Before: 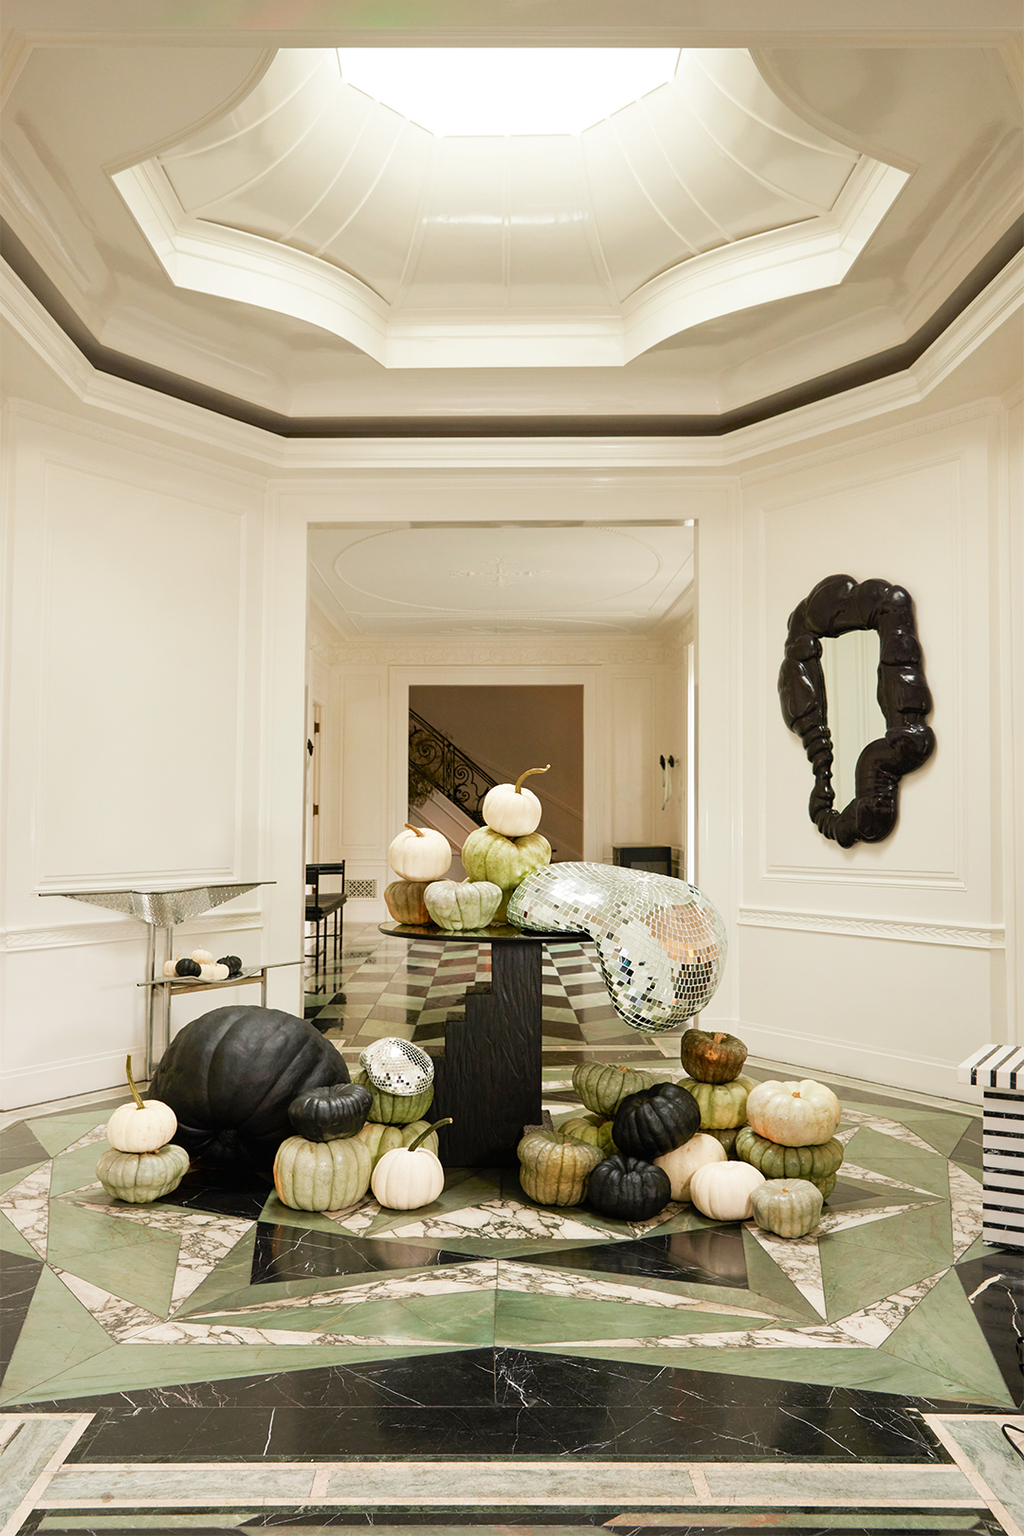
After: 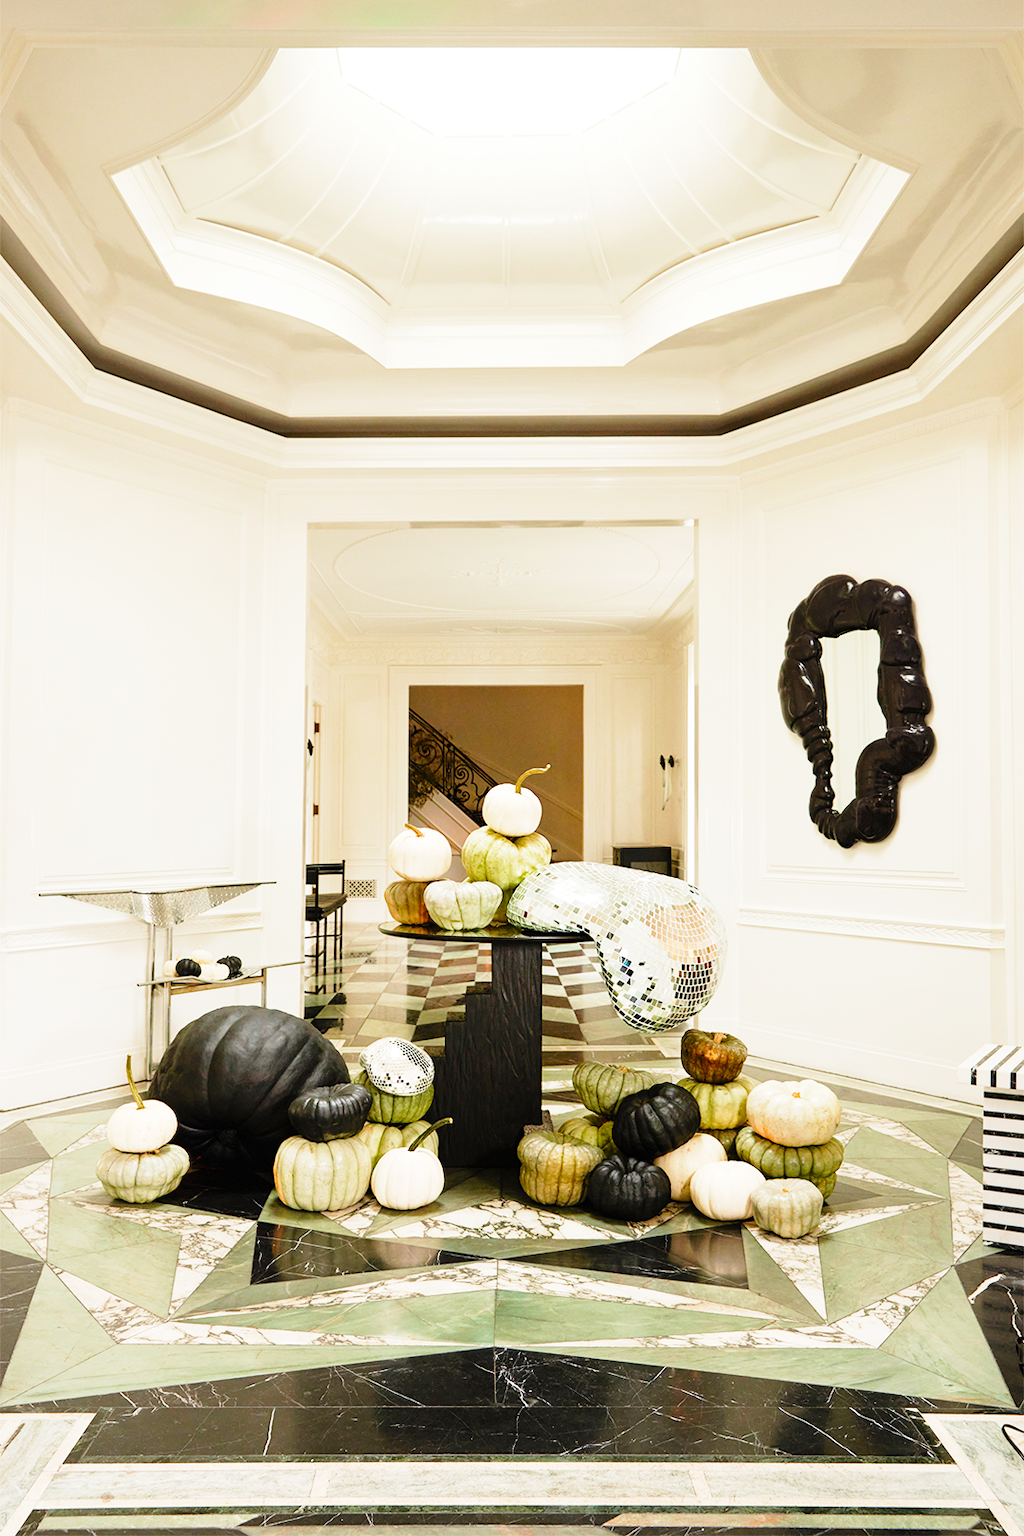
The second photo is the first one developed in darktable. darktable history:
base curve: curves: ch0 [(0, 0) (0.028, 0.03) (0.121, 0.232) (0.46, 0.748) (0.859, 0.968) (1, 1)], preserve colors none
vibrance: on, module defaults
